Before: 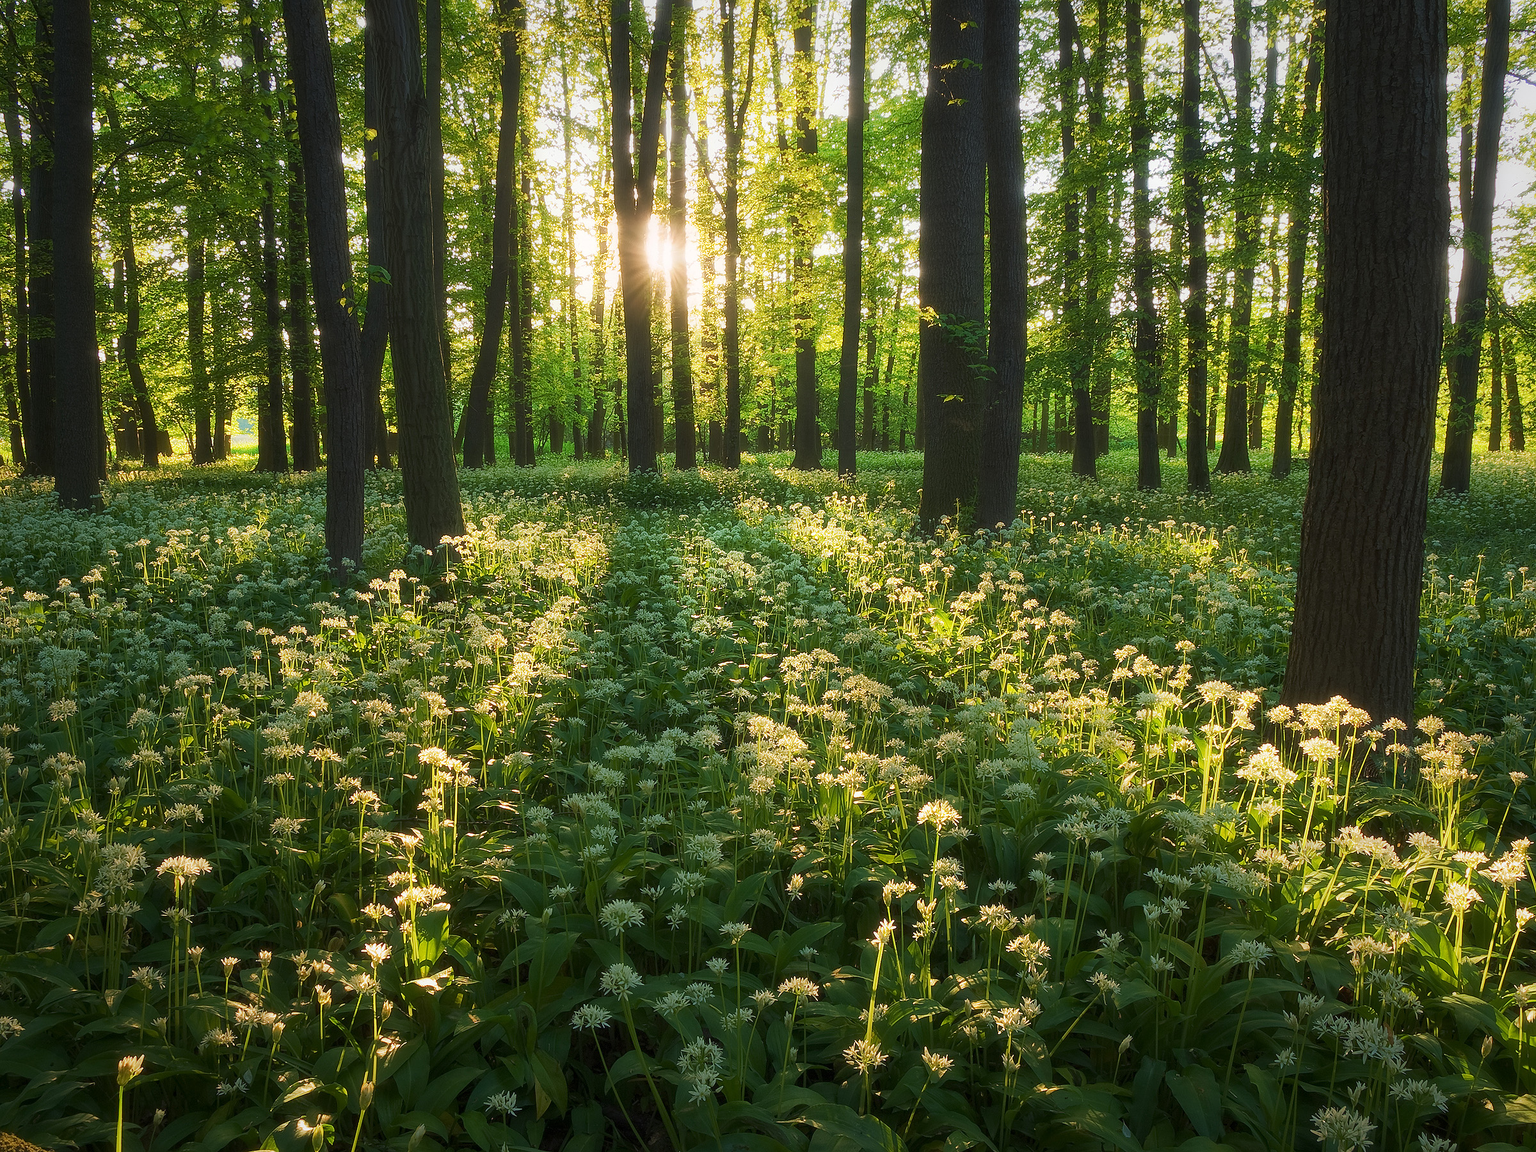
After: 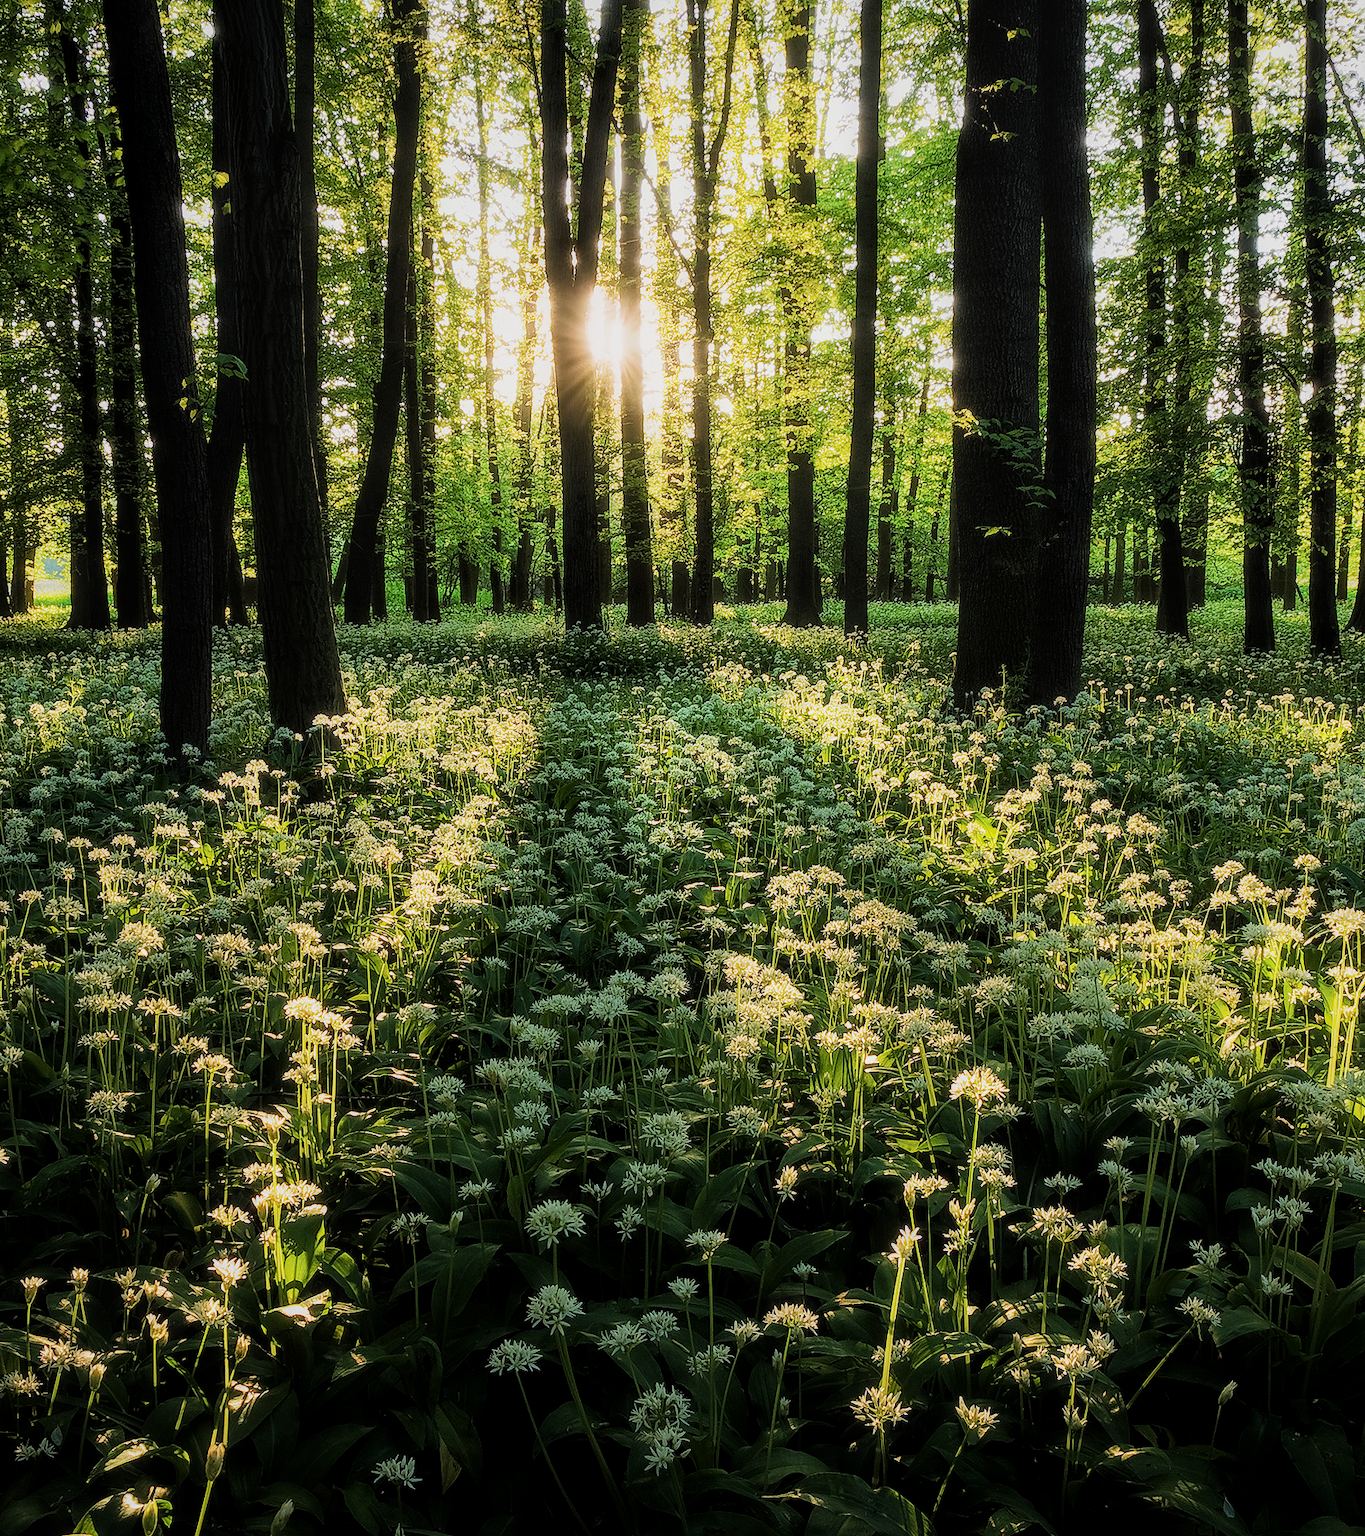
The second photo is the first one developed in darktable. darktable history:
local contrast: on, module defaults
filmic rgb: black relative exposure -5 EV, white relative exposure 3.5 EV, hardness 3.19, contrast 1.4, highlights saturation mix -50%
crop and rotate: left 13.409%, right 19.924%
